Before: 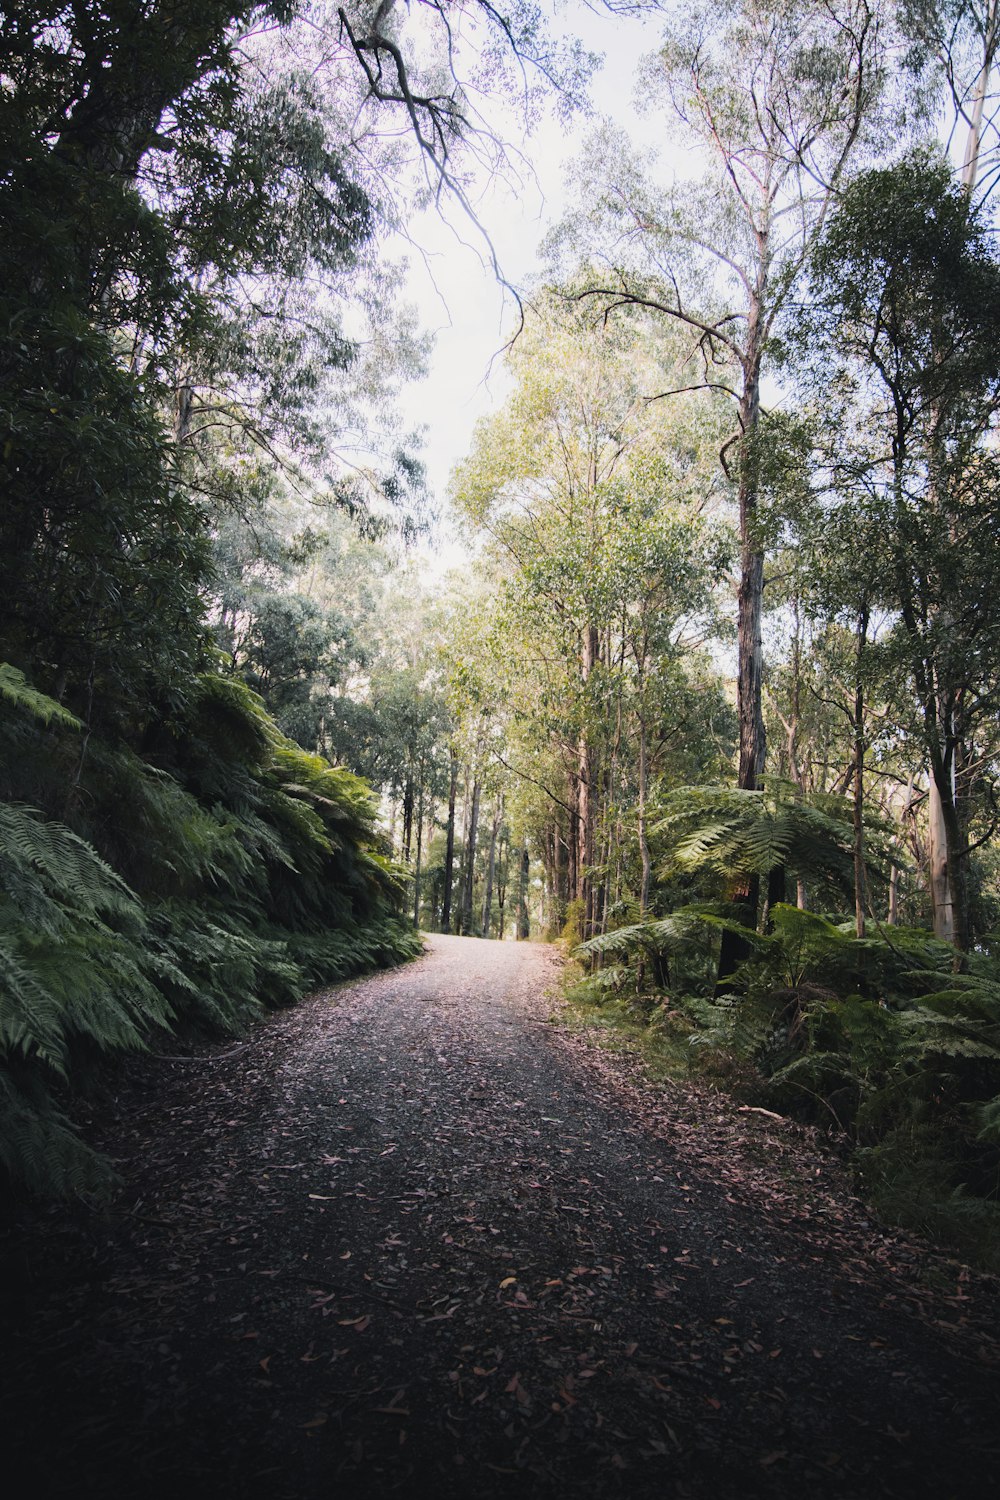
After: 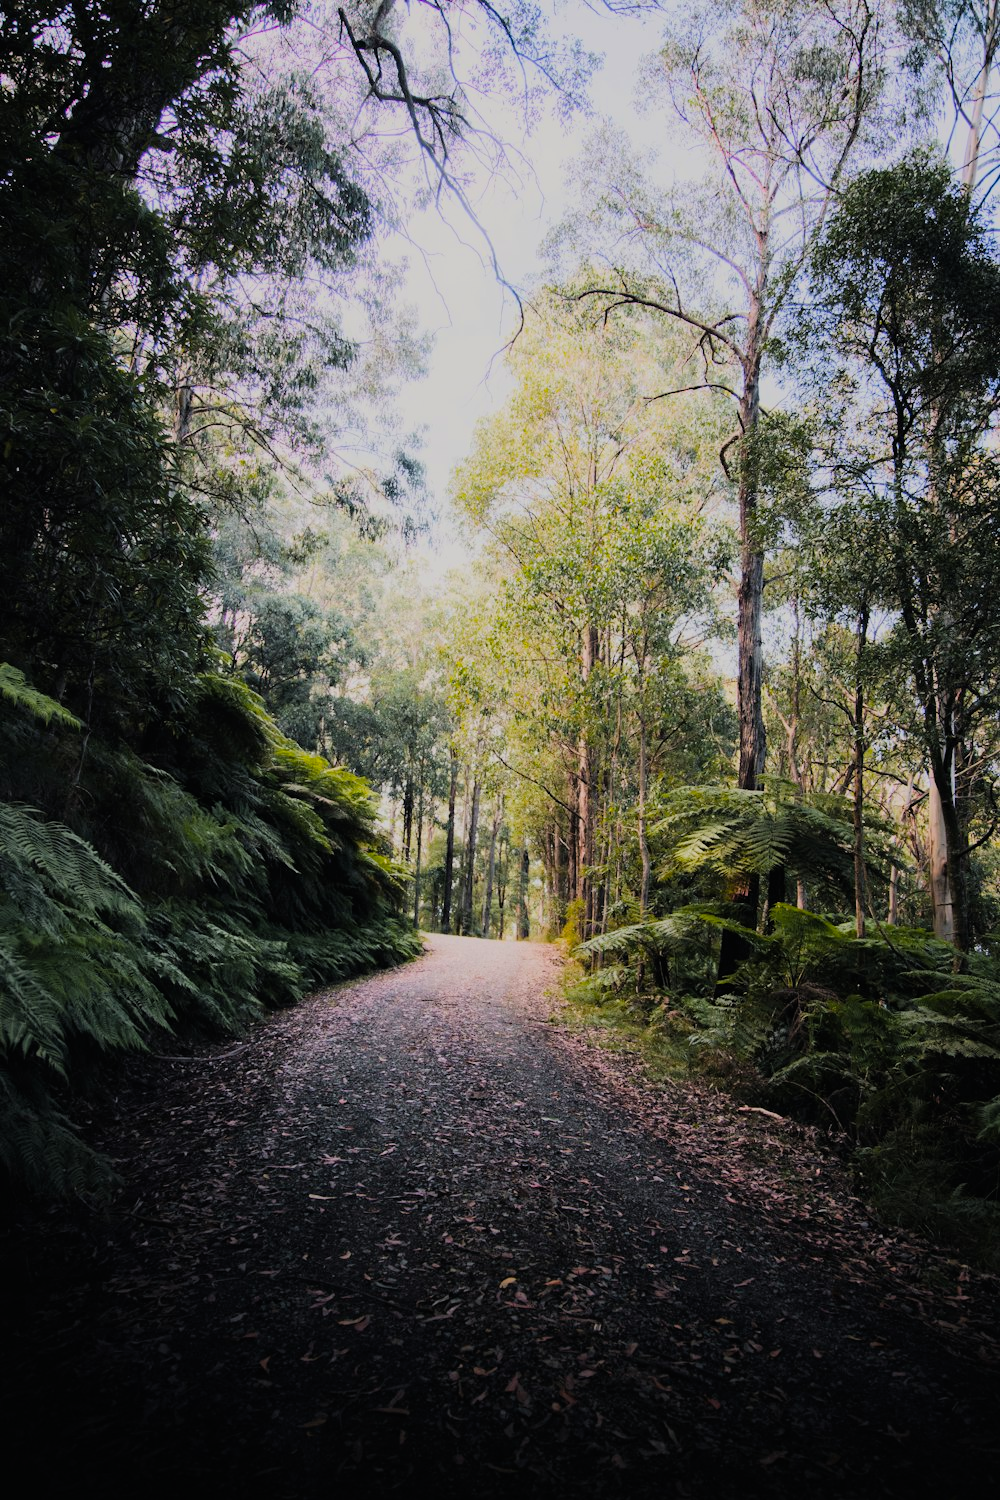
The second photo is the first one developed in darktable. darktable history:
filmic rgb: black relative exposure -7.65 EV, white relative exposure 4.56 EV, hardness 3.61, color science v6 (2022)
color balance rgb: perceptual saturation grading › global saturation 25%, global vibrance 20%
